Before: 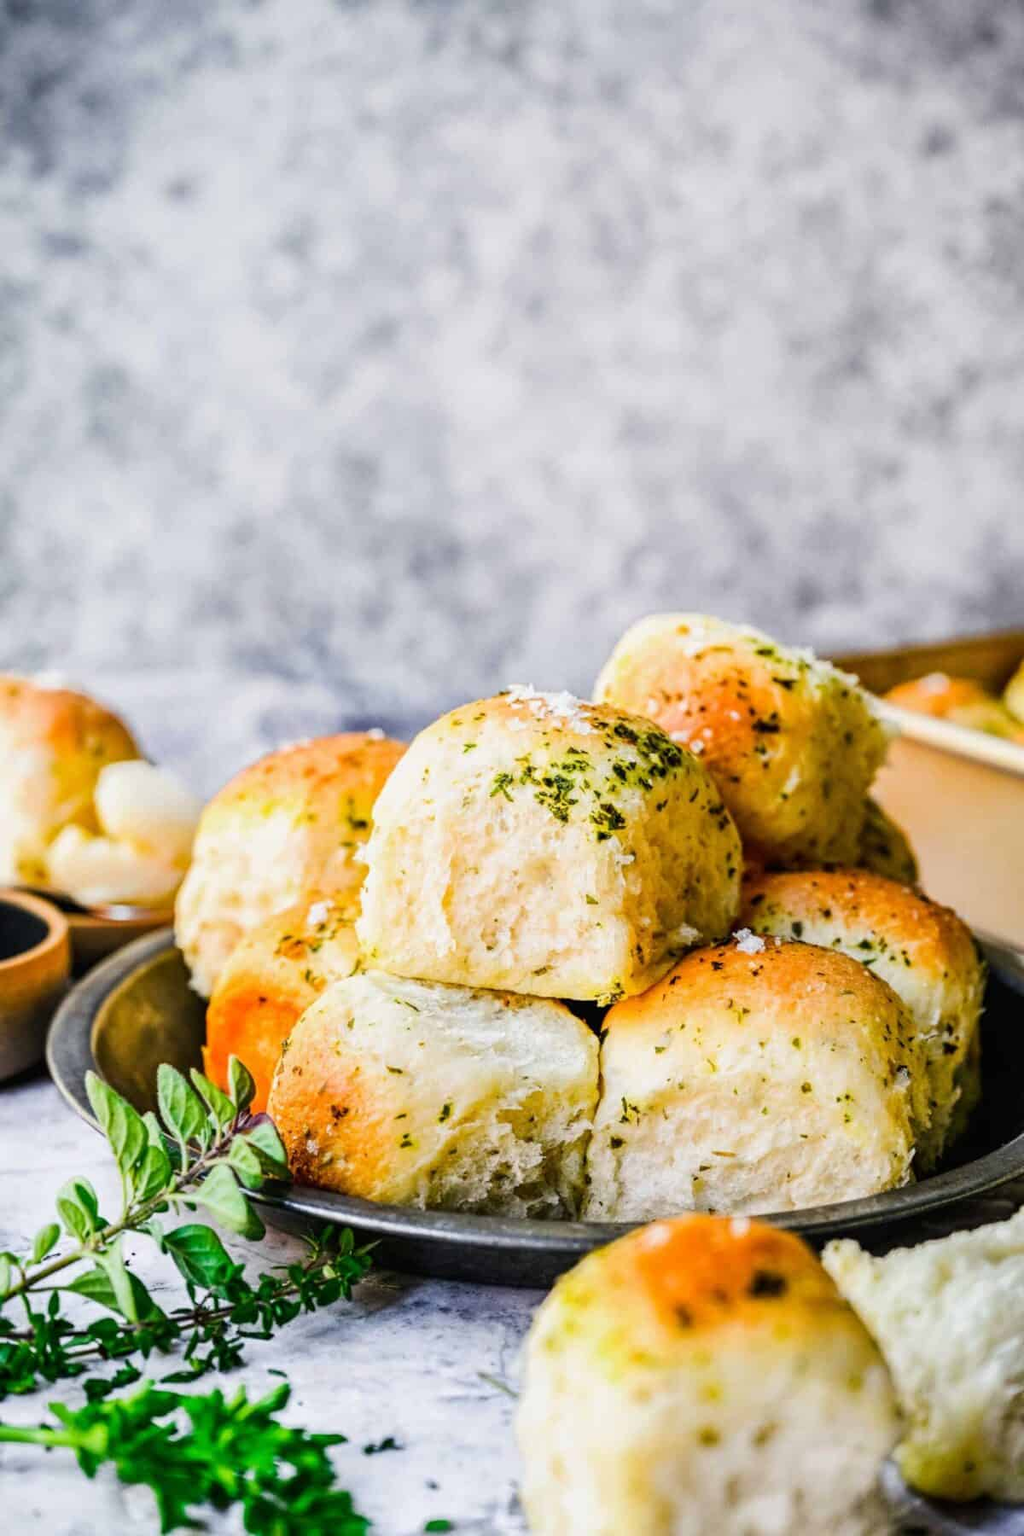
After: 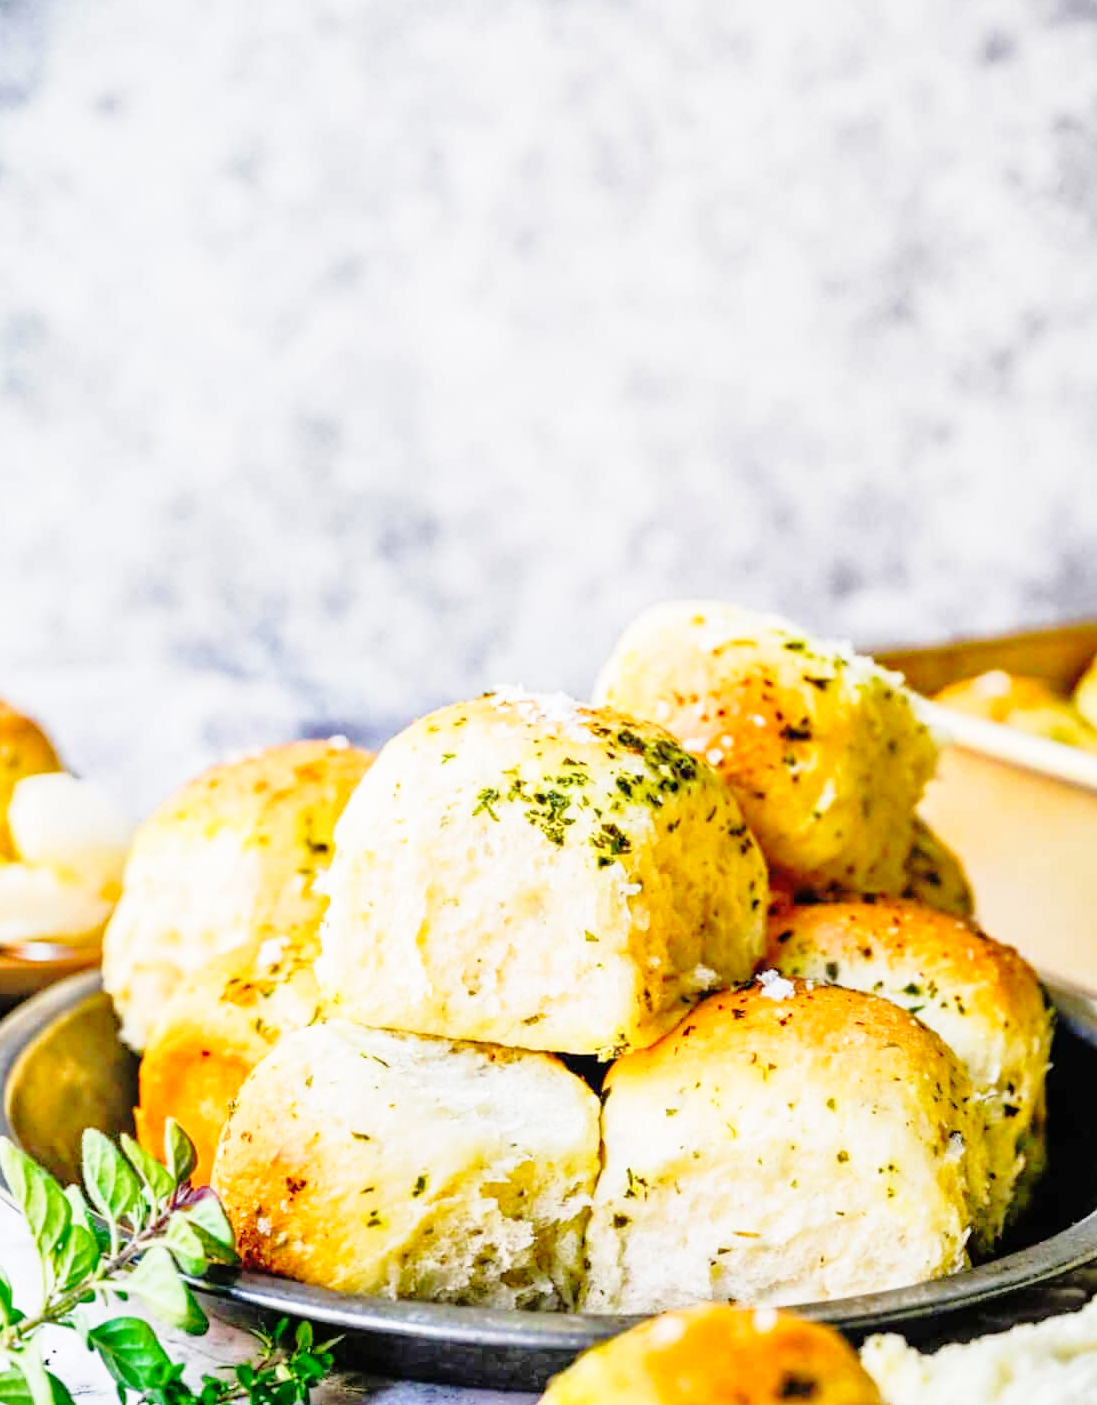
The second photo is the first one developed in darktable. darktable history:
tone equalizer: -7 EV 0.144 EV, -6 EV 0.581 EV, -5 EV 1.14 EV, -4 EV 1.33 EV, -3 EV 1.12 EV, -2 EV 0.6 EV, -1 EV 0.156 EV
crop: left 8.52%, top 6.573%, bottom 15.36%
base curve: curves: ch0 [(0, 0) (0.028, 0.03) (0.121, 0.232) (0.46, 0.748) (0.859, 0.968) (1, 1)], preserve colors none
